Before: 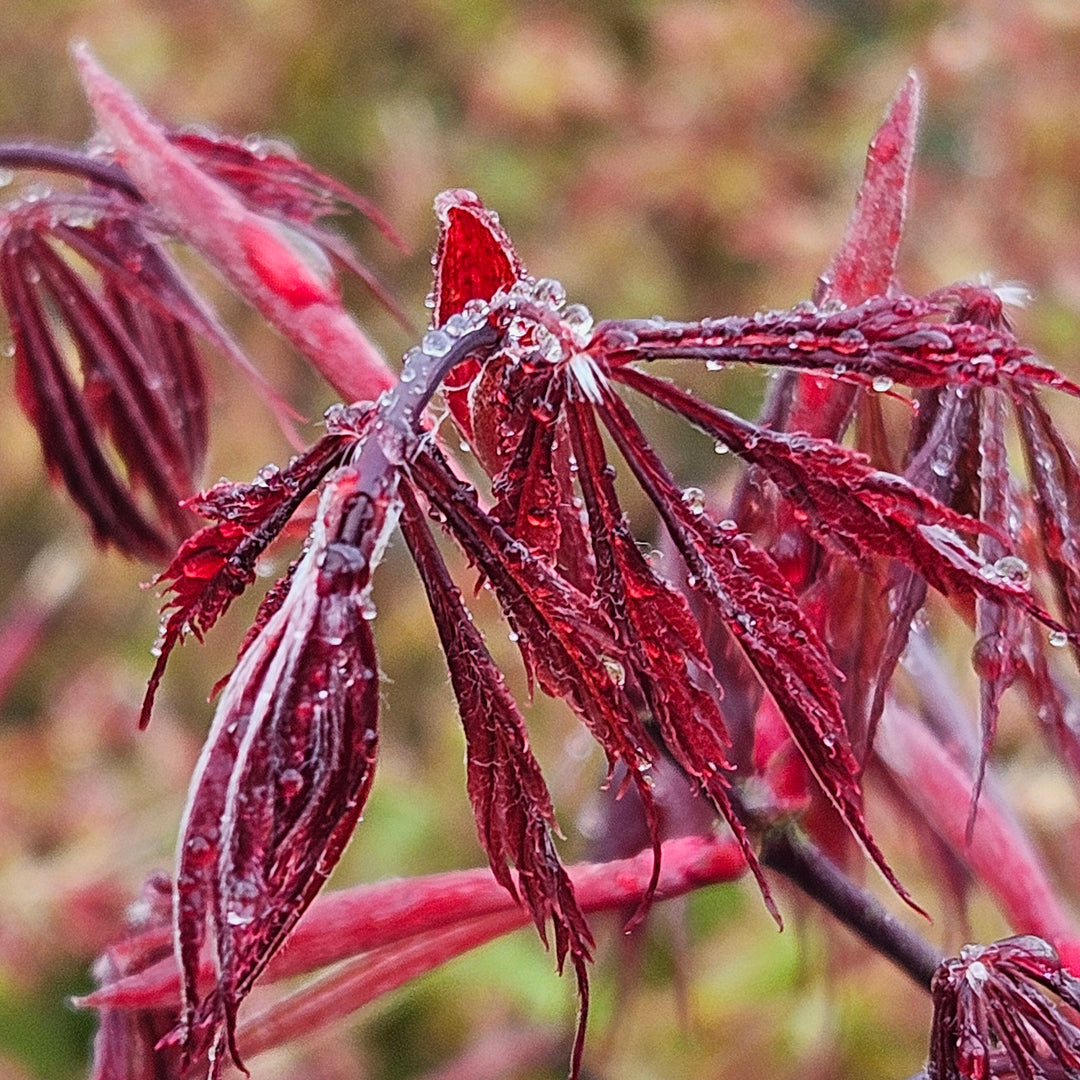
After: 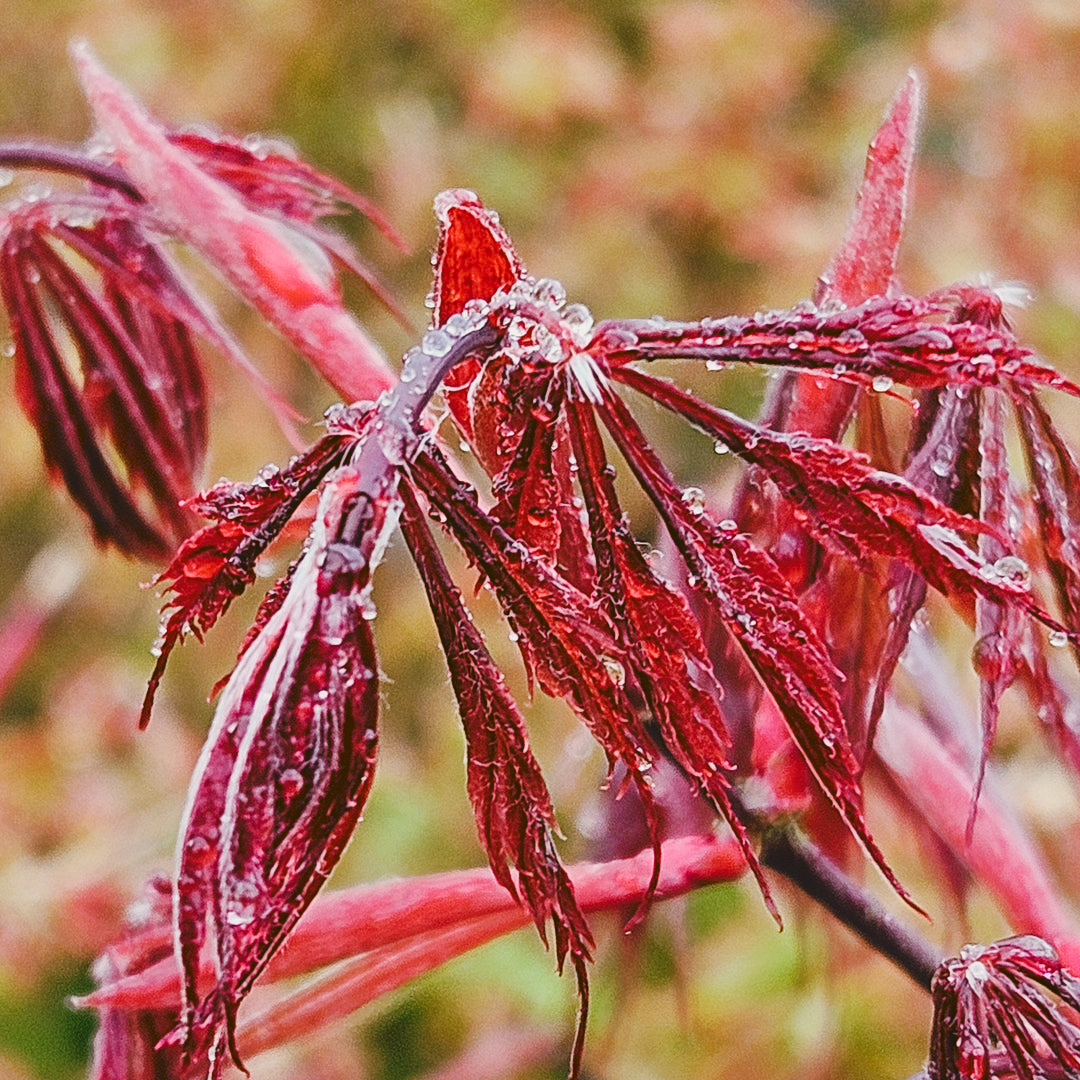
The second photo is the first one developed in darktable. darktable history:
tone curve: curves: ch0 [(0, 0) (0.003, 0.068) (0.011, 0.079) (0.025, 0.092) (0.044, 0.107) (0.069, 0.121) (0.1, 0.134) (0.136, 0.16) (0.177, 0.198) (0.224, 0.242) (0.277, 0.312) (0.335, 0.384) (0.399, 0.461) (0.468, 0.539) (0.543, 0.622) (0.623, 0.691) (0.709, 0.763) (0.801, 0.833) (0.898, 0.909) (1, 1)], preserve colors none
color look up table: target L [93.26, 88.95, 88.76, 87.04, 81.19, 74.19, 66.21, 59.57, 53.59, 51.72, 37.84, 42.35, 29.36, 17.64, 200.58, 81.9, 73.17, 70.64, 64.86, 59.51, 54.16, 52.85, 49.08, 45.46, 31.16, 21.78, 0.588, 86.97, 70.58, 64.71, 70.96, 58.33, 67.66, 52.54, 51.74, 52.71, 41.17, 42.03, 35.74, 32.34, 28.16, 19.54, 8.311, 93.18, 87.63, 76.35, 71.92, 61.39, 54.12], target a [-11.33, -34.62, -40.16, -2.193, -19.1, -31.15, -21.88, -62.14, -16.1, -12.1, -36.97, -36.34, -18.24, -30.92, 0, 2.829, 36.24, 32.56, 14.83, 62.35, 24.89, 69.11, 43.74, 68.36, 48.35, 17.23, -0.726, 22.08, 52.21, 2.195, 34.61, 78.61, 62.48, 66.66, 29.05, 29.81, 22.93, 58.02, 45.37, 0.134, 0.968, 32.28, 19.57, -6.323, -50.55, -9.103, -41.86, 1.912, -9.239], target b [30.82, 58.42, 23.68, 8.046, 37.32, 16.01, 66.15, 54.92, 51.54, 15.59, 39.92, 21.94, 41.77, 19.99, 0, 74.09, 19.89, 61.39, 41.6, 25.97, 56.67, 10.73, 50.28, 64.75, 40.01, 28.35, 0.657, -11.26, -12.7, 1.452, -34.45, -30.41, -39.02, -22, -3.943, -32.07, -56.6, -46.21, 6.564, 5.564, -15.72, -38.6, -21.37, 2.03, -6.919, -21.12, -12.47, -51.28, -35.01], num patches 49
